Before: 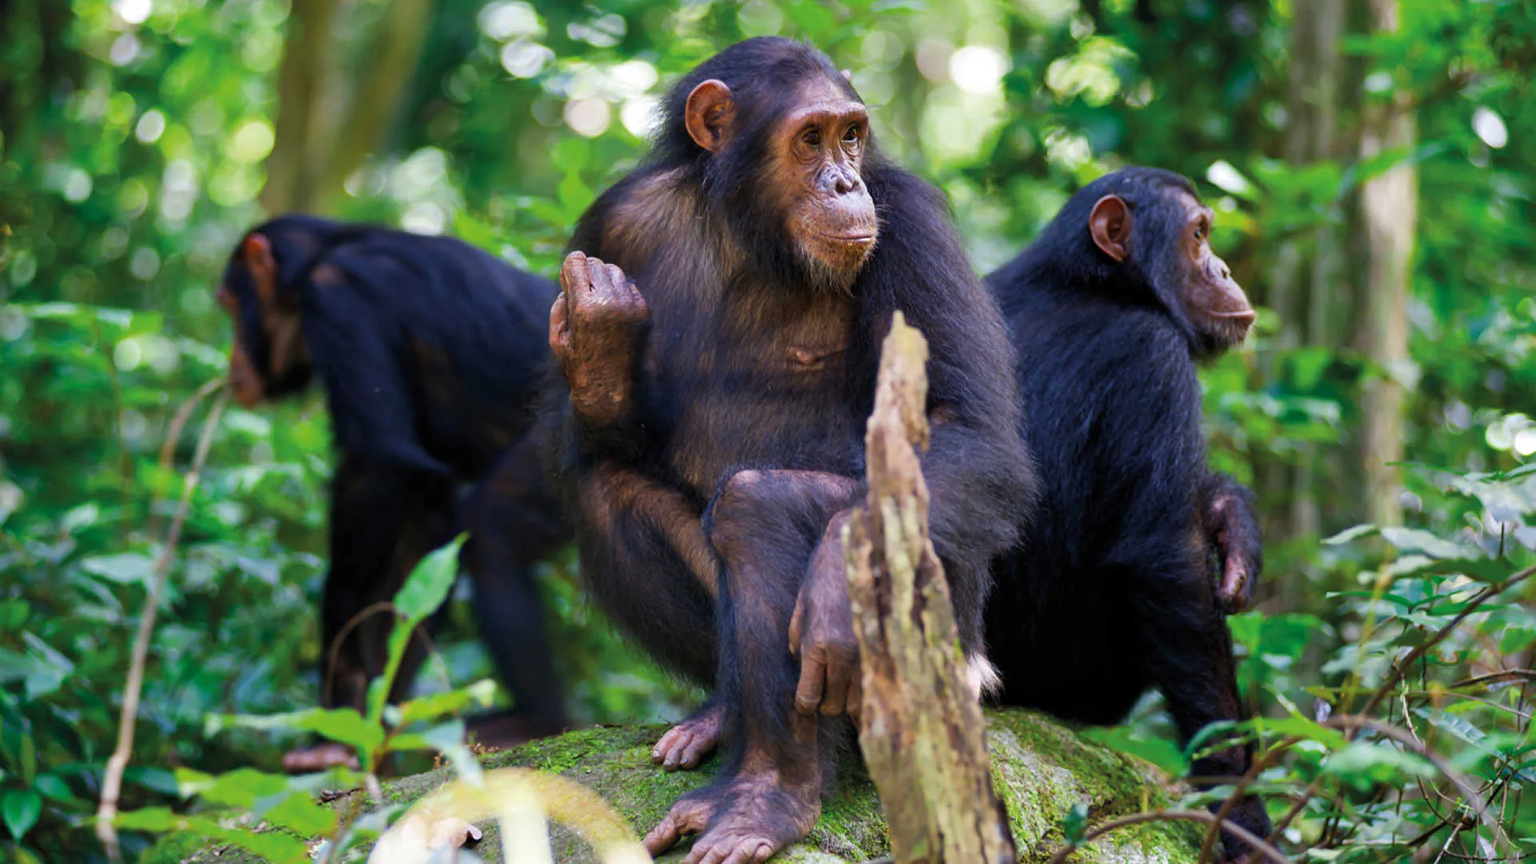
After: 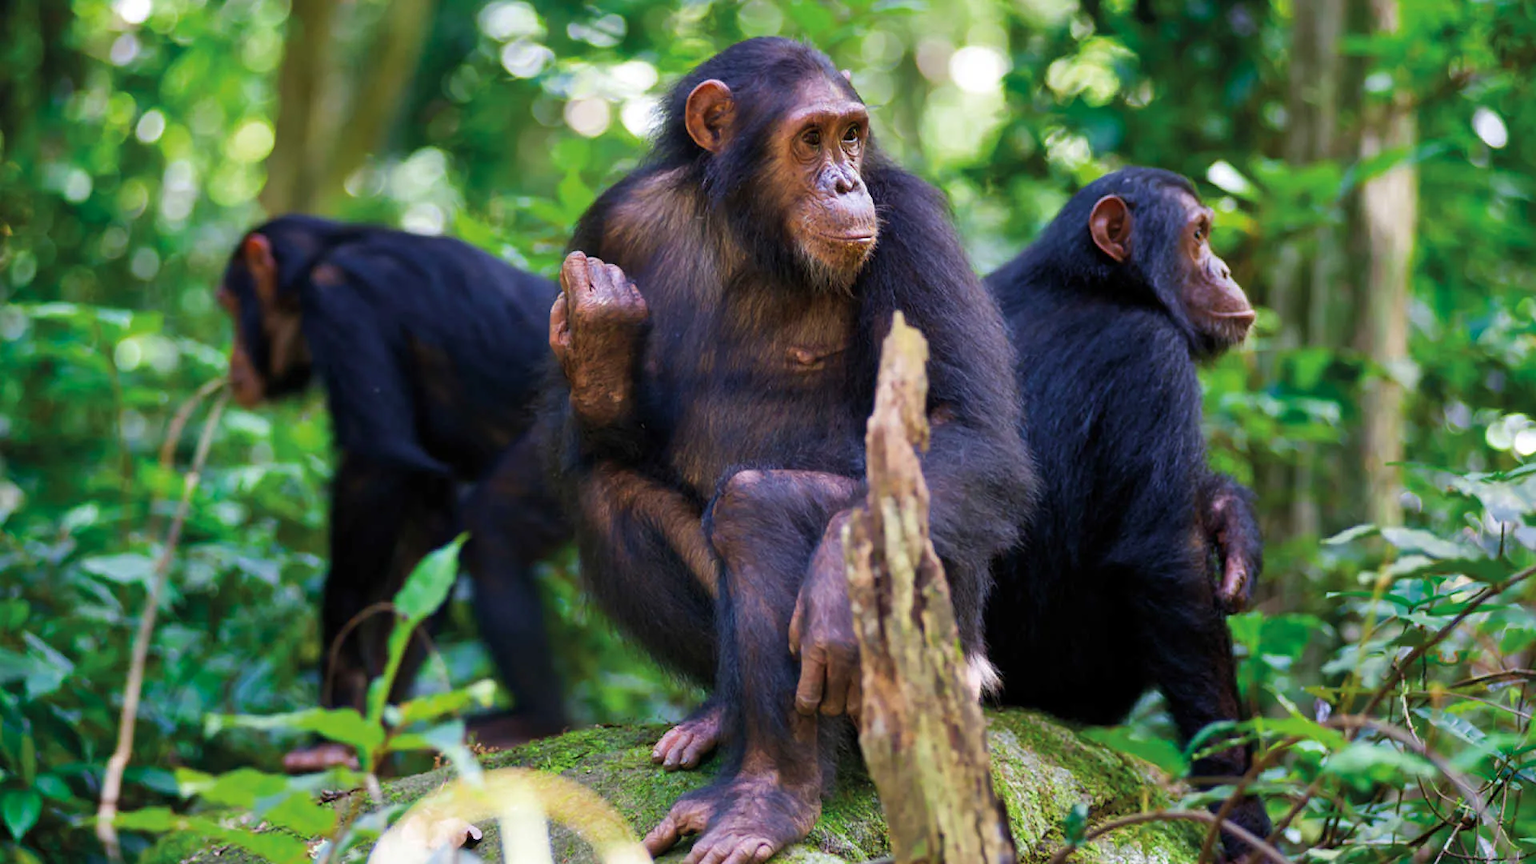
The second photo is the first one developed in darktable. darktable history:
velvia: strength 14.38%
